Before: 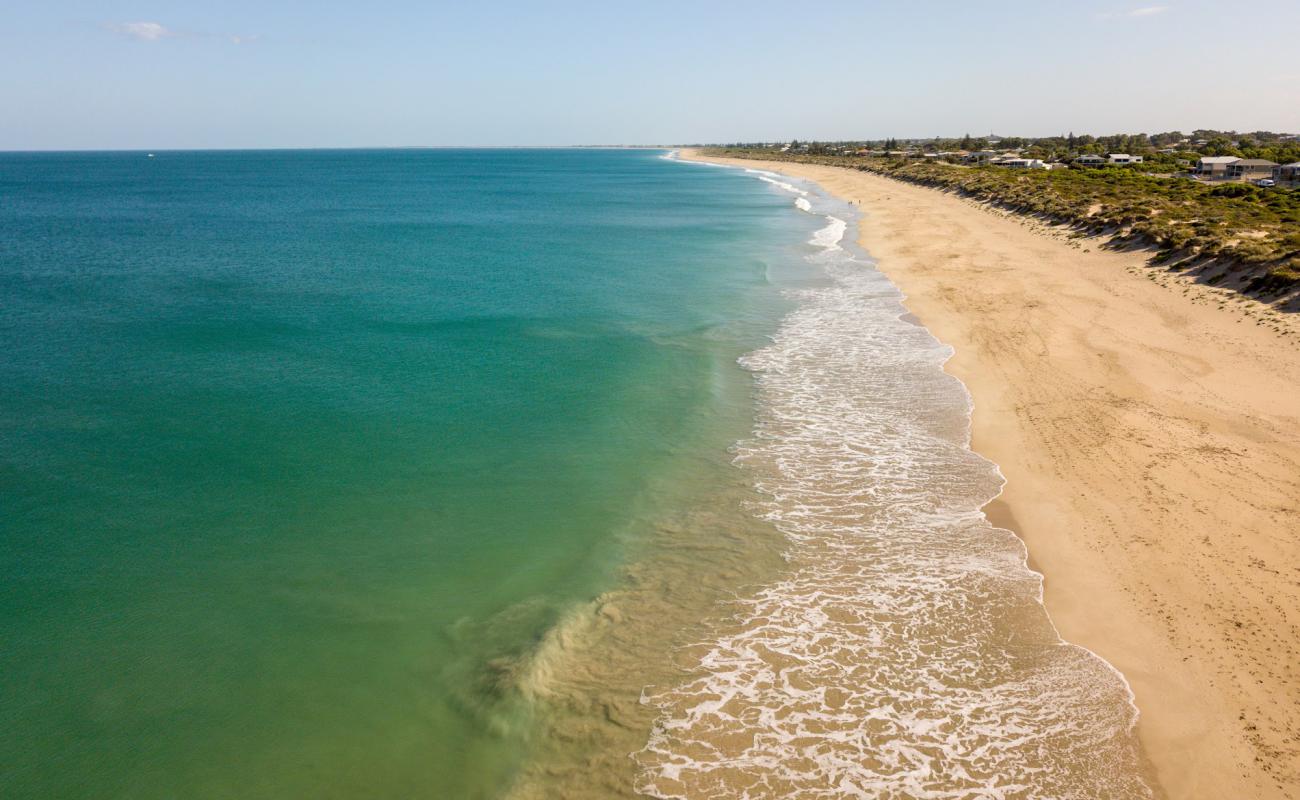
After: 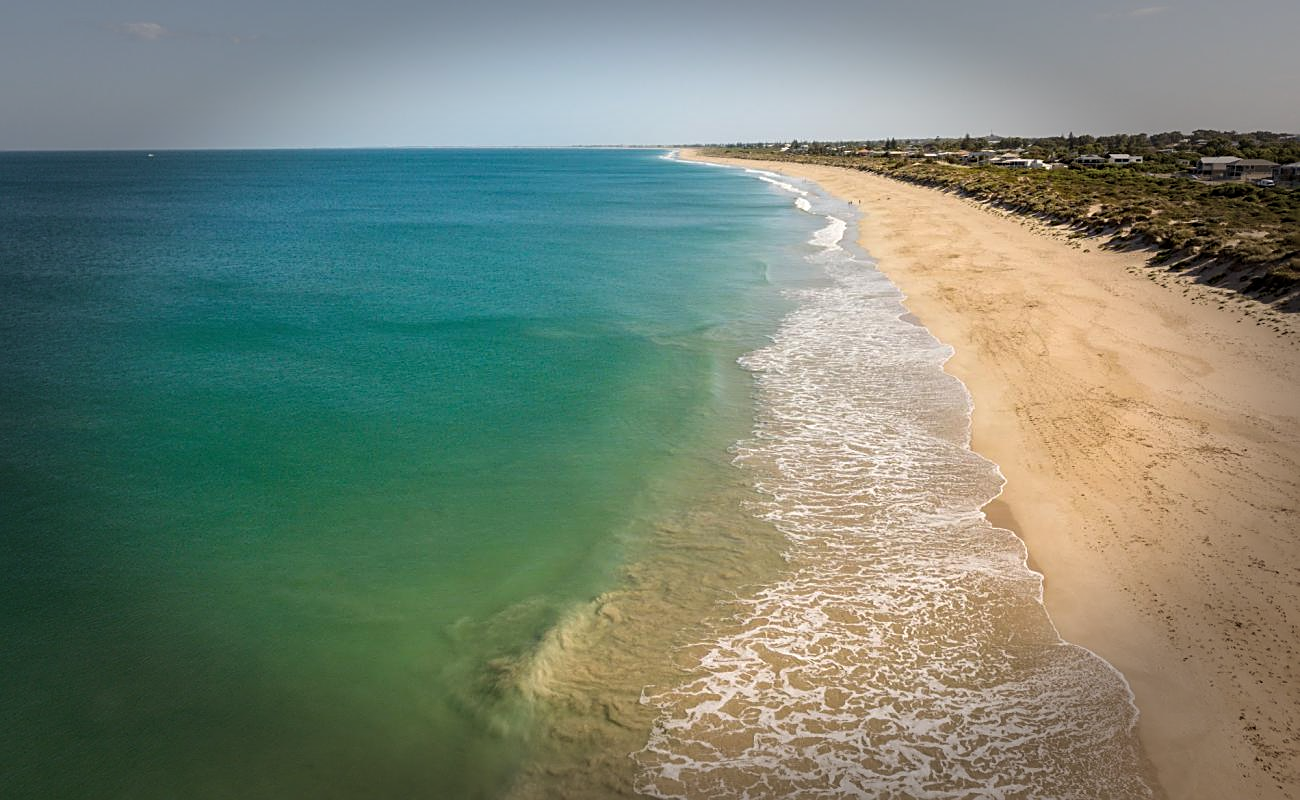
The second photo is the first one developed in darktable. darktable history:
sharpen: on, module defaults
vignetting: fall-off start 66.7%, fall-off radius 39.74%, brightness -0.576, saturation -0.258, automatic ratio true, width/height ratio 0.671, dithering 16-bit output
